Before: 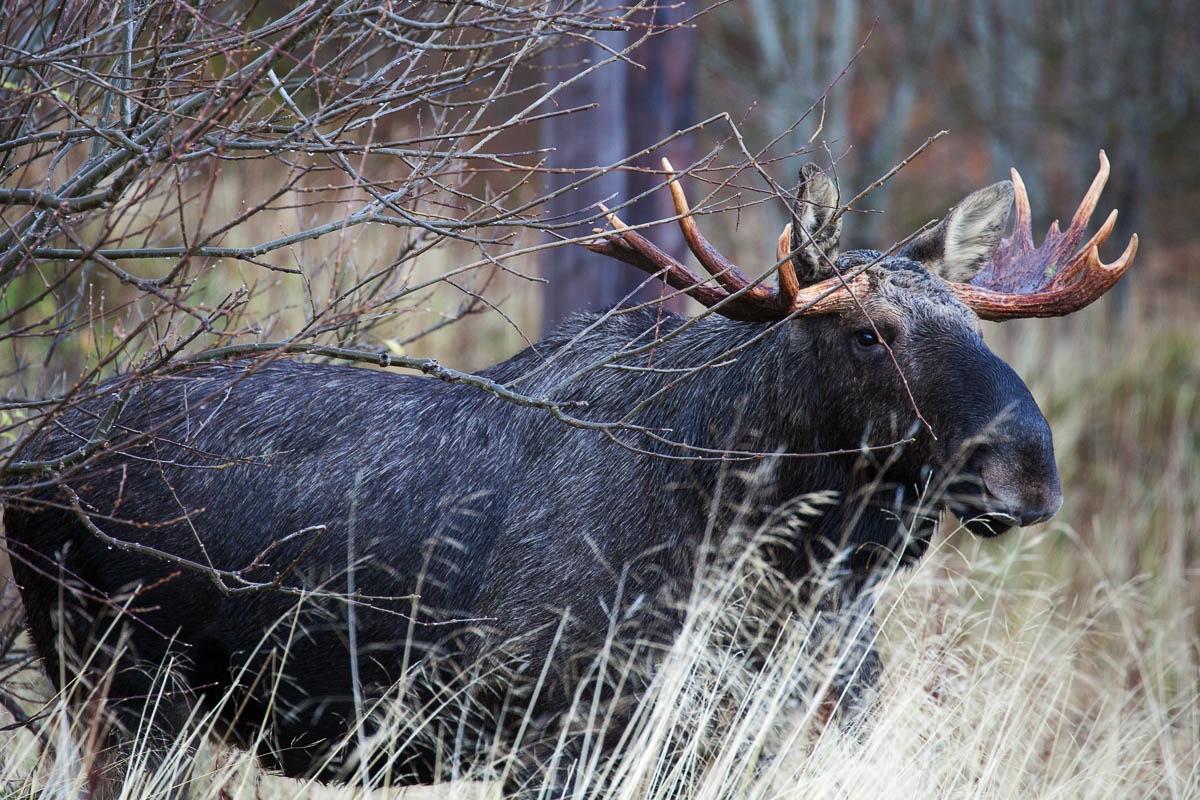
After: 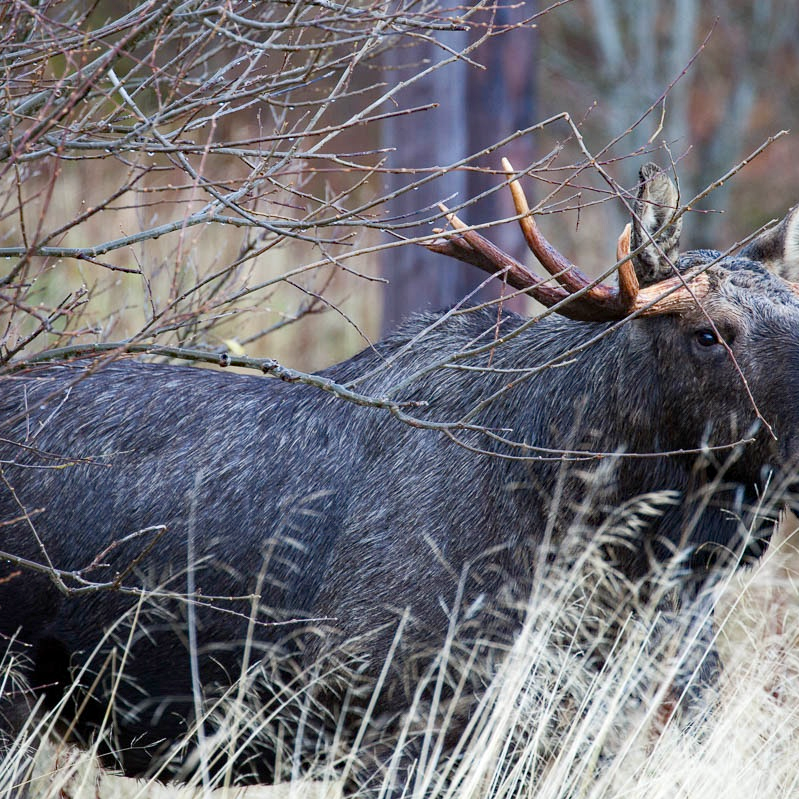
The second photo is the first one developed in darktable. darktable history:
crop and rotate: left 13.354%, right 20.041%
haze removal: compatibility mode true, adaptive false
